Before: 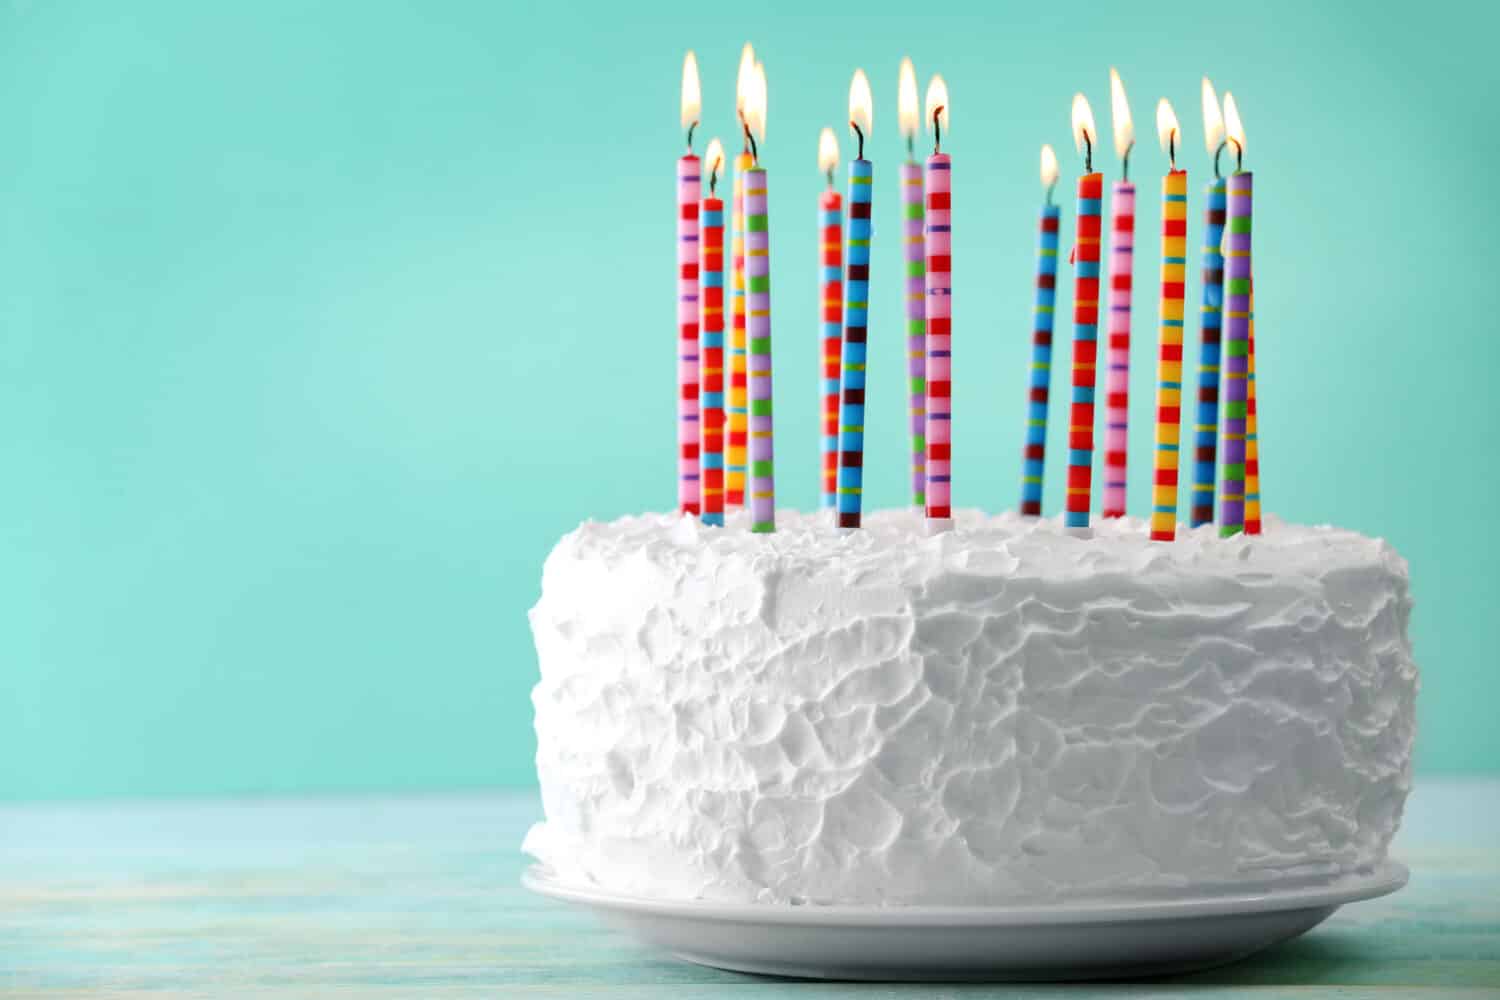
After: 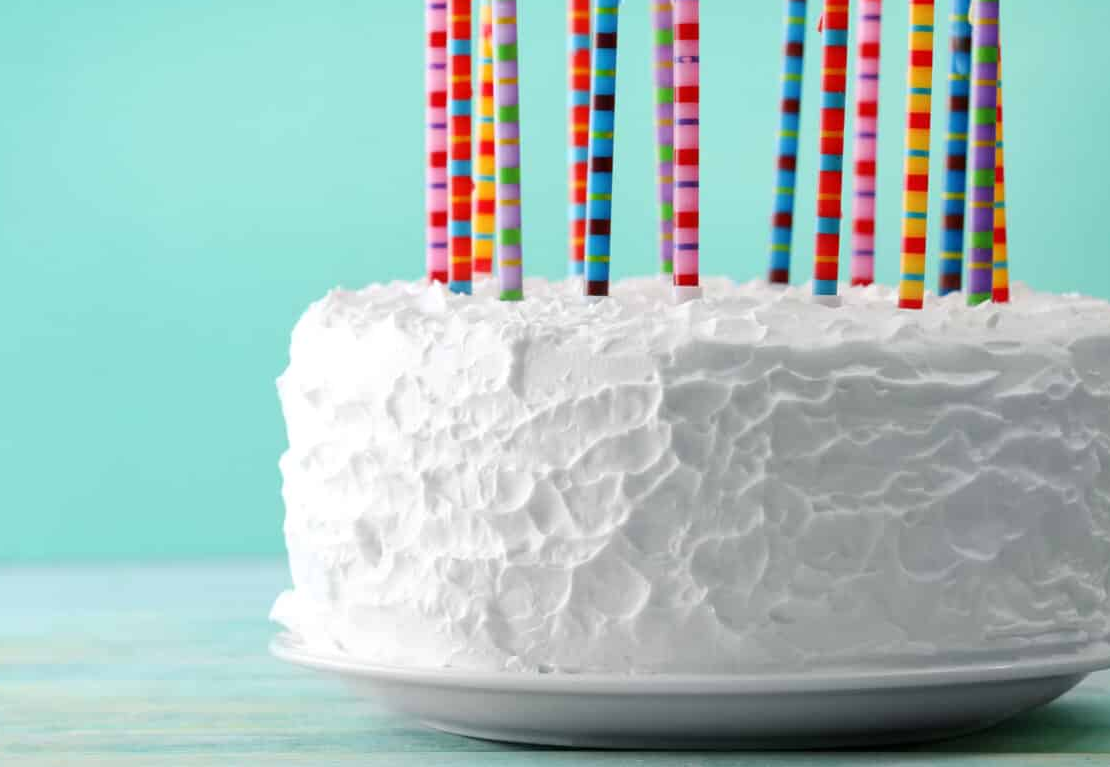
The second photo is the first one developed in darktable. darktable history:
crop: left 16.831%, top 23.237%, right 9.129%
